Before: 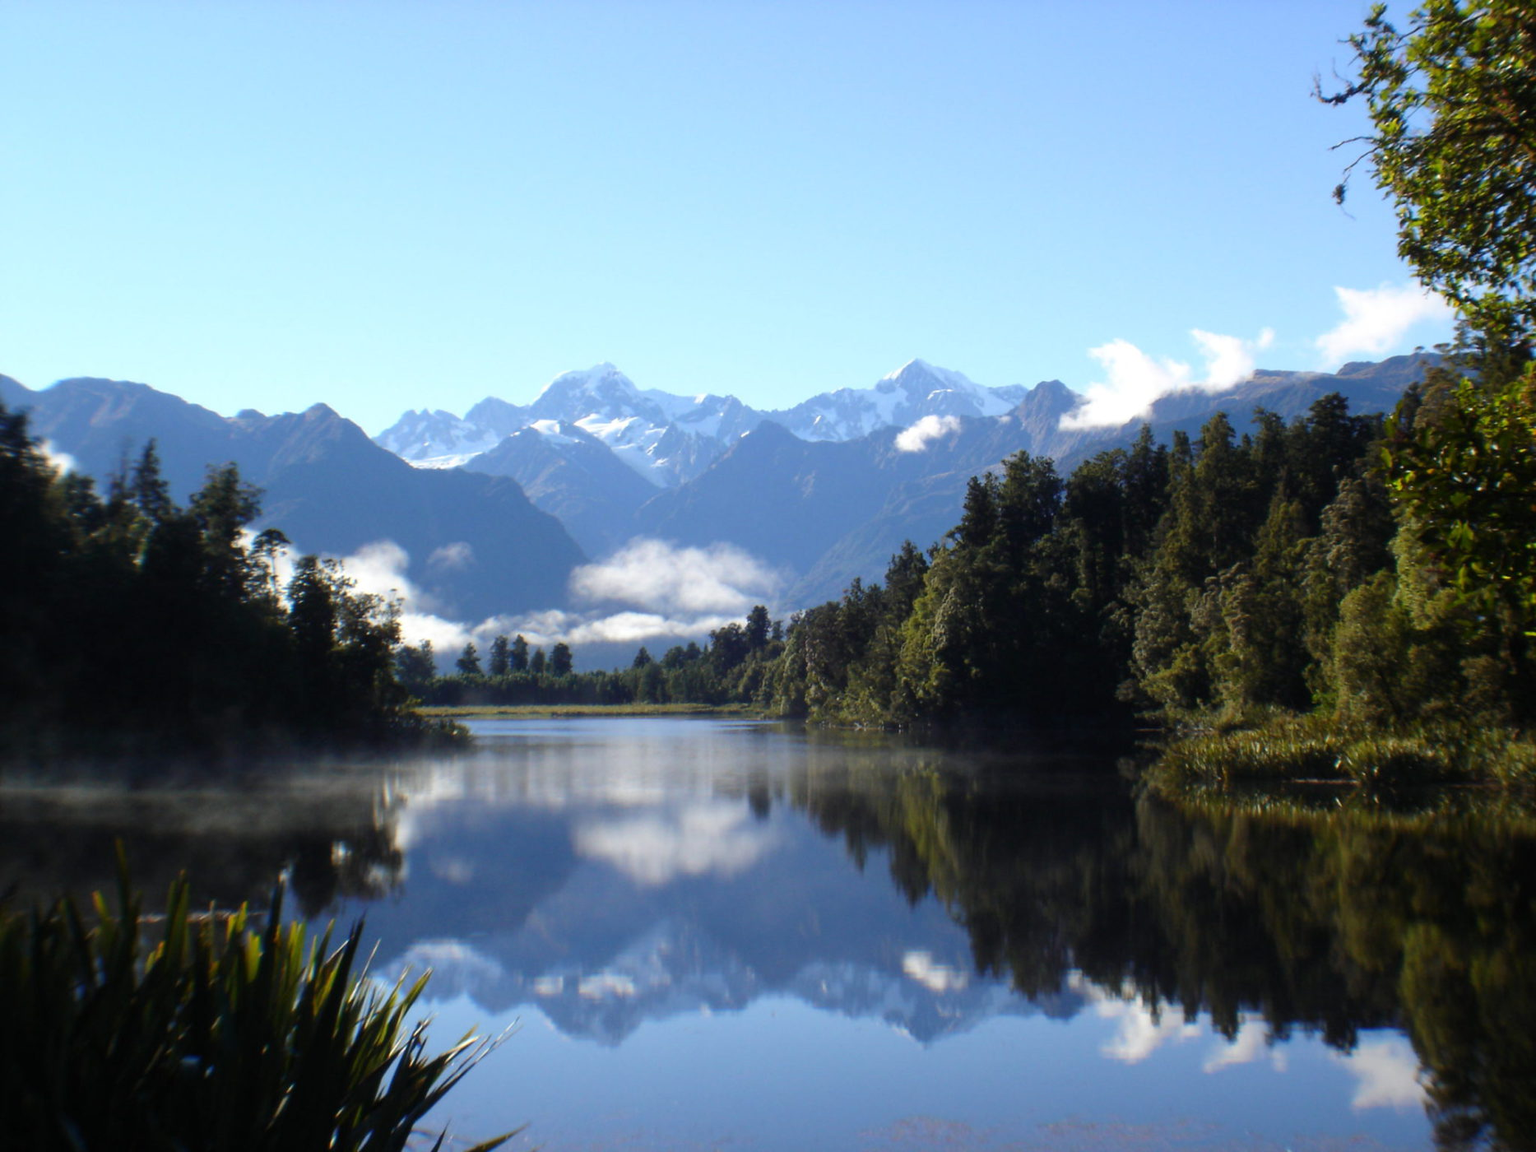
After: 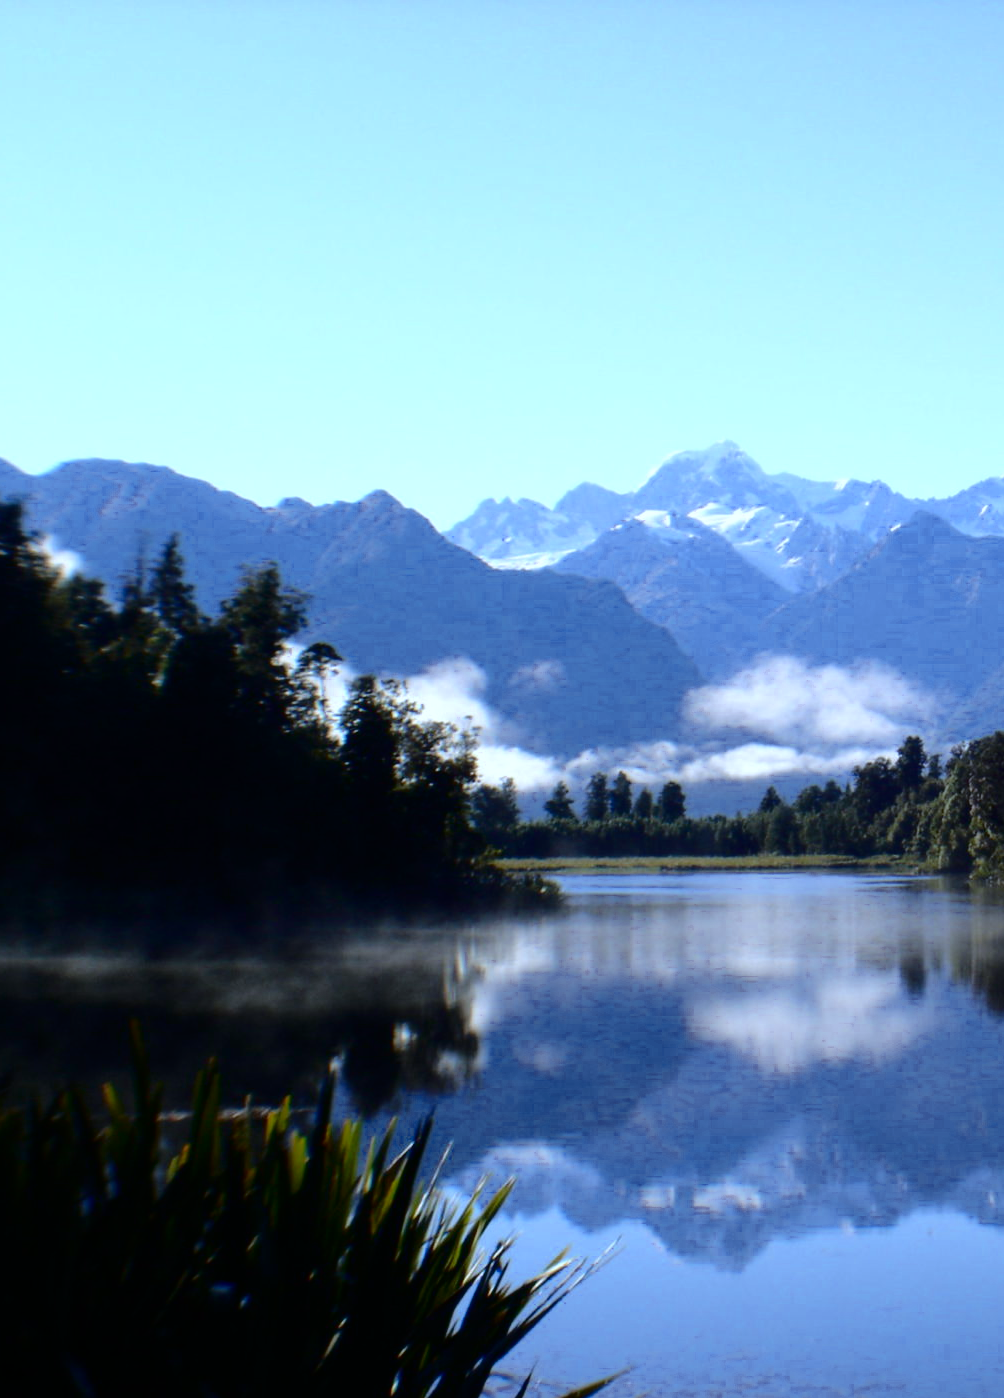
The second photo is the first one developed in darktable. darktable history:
fill light: exposure -2 EV, width 8.6
crop: left 0.587%, right 45.588%, bottom 0.086%
color zones: curves: ch0 [(0.27, 0.396) (0.563, 0.504) (0.75, 0.5) (0.787, 0.307)]
white balance: red 0.926, green 1.003, blue 1.133
